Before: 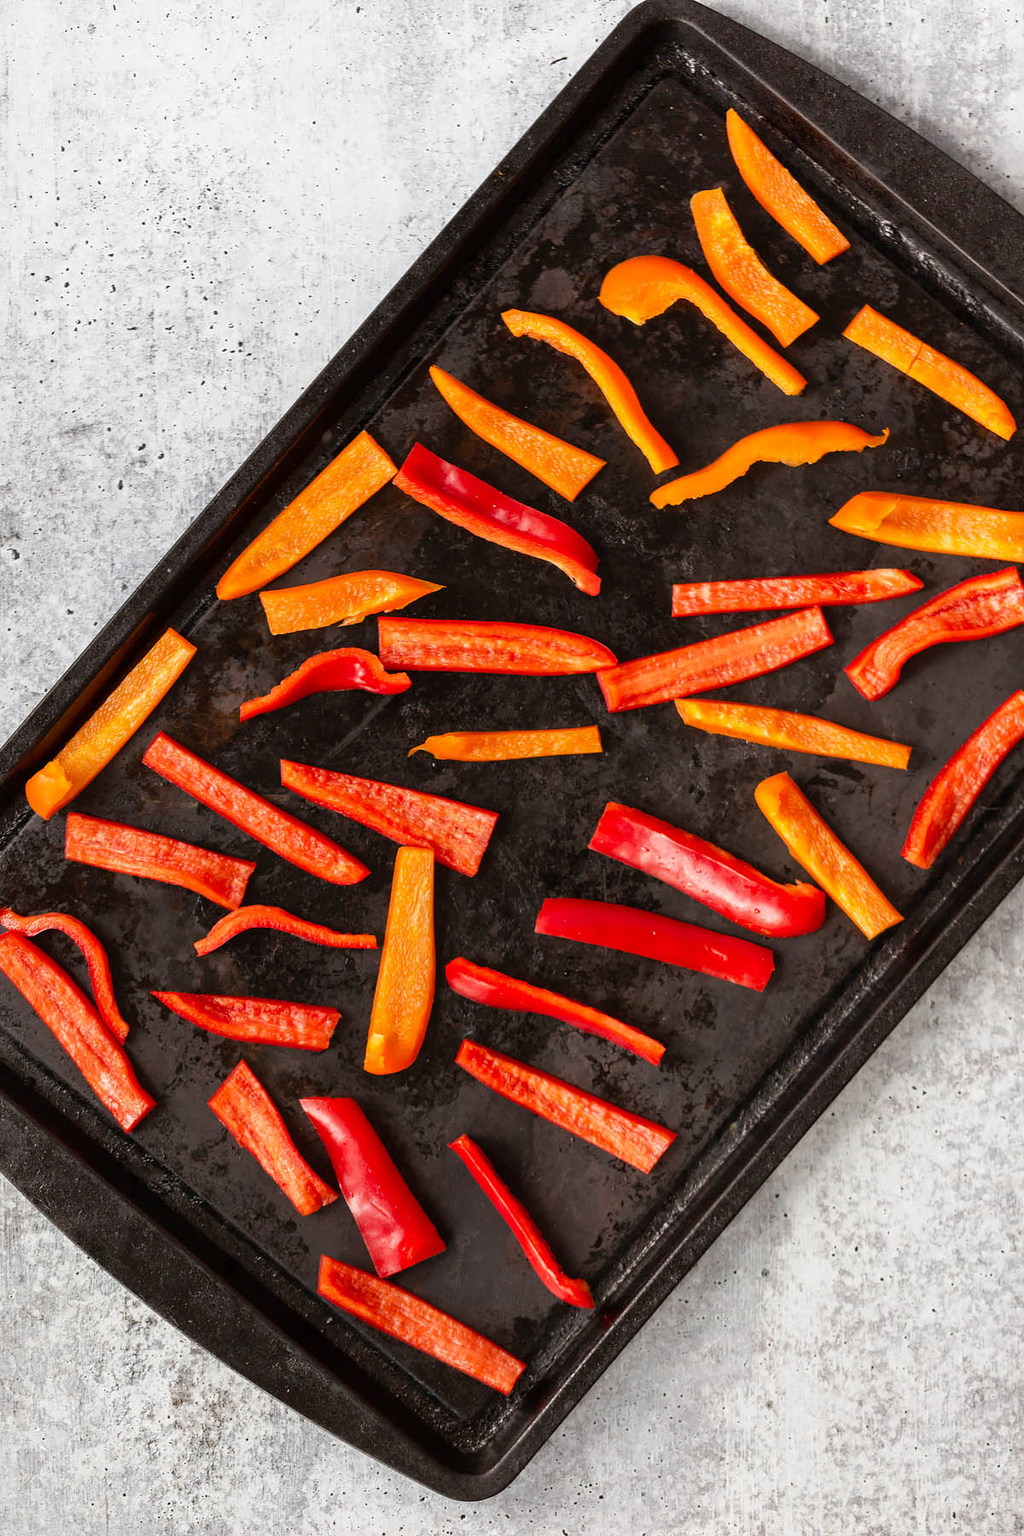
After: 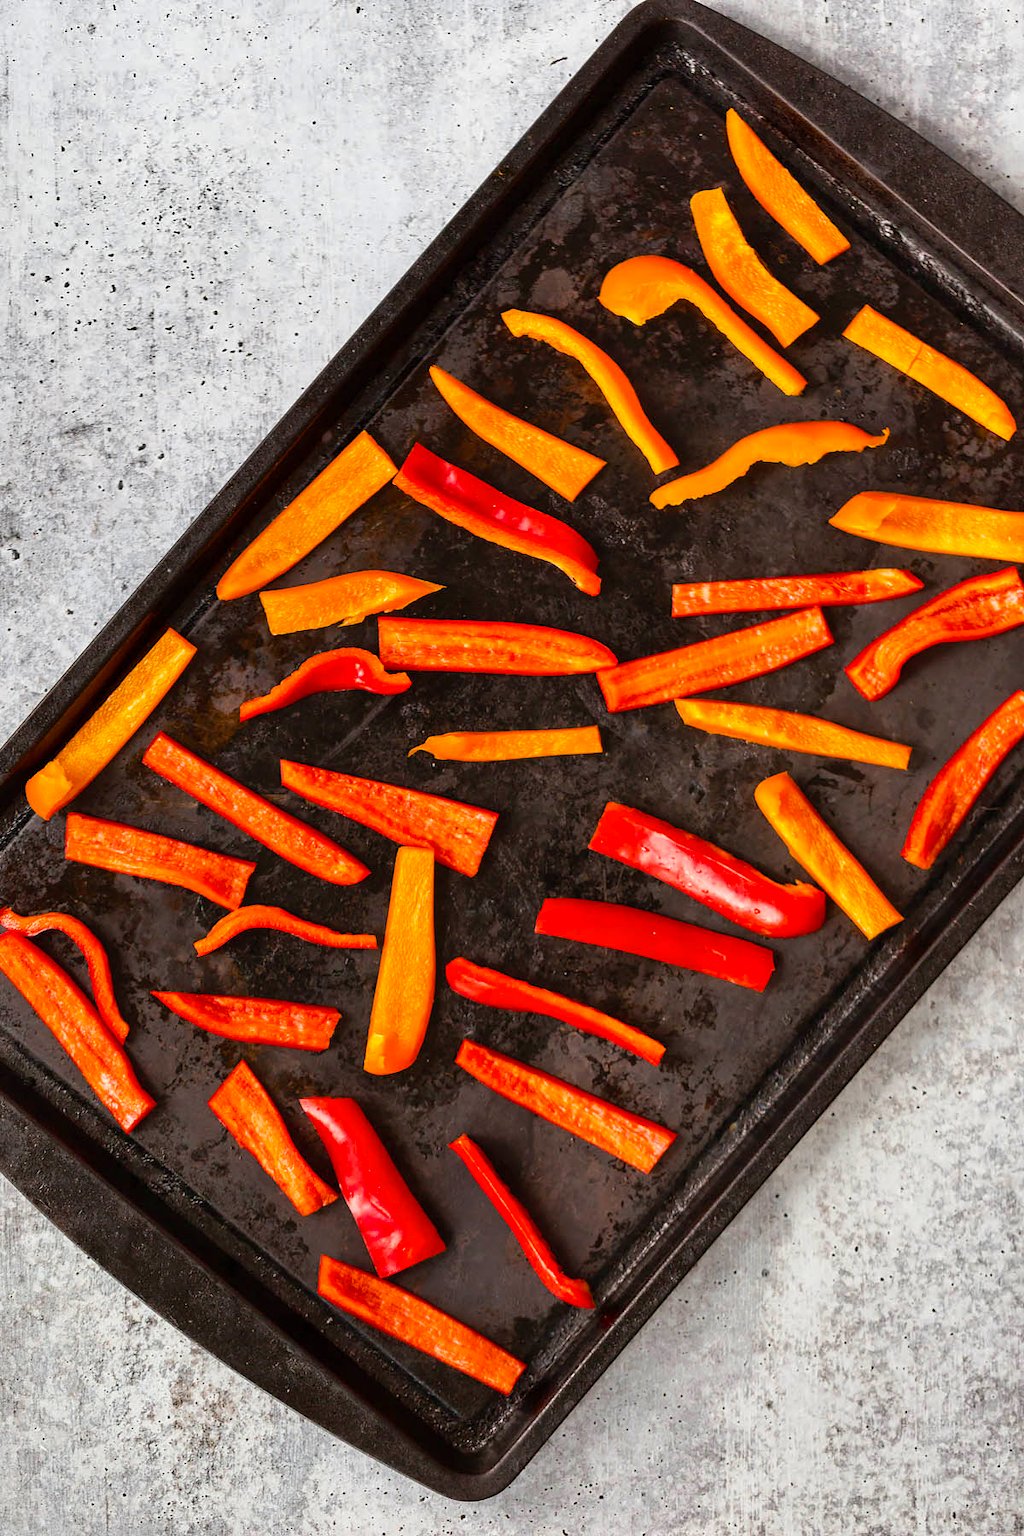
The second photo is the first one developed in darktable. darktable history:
color balance rgb: linear chroma grading › global chroma 15%, perceptual saturation grading › global saturation 30%
shadows and highlights: highlights color adjustment 0%, low approximation 0.01, soften with gaussian
